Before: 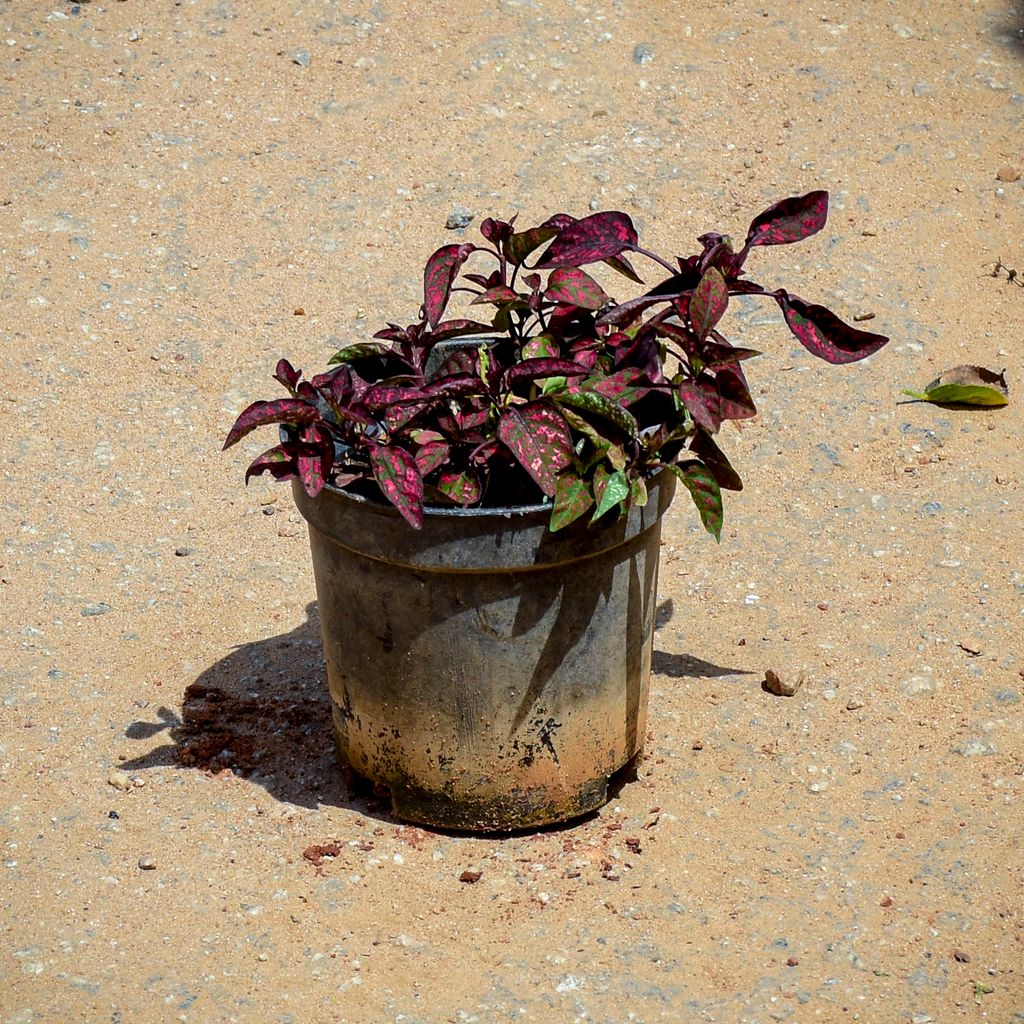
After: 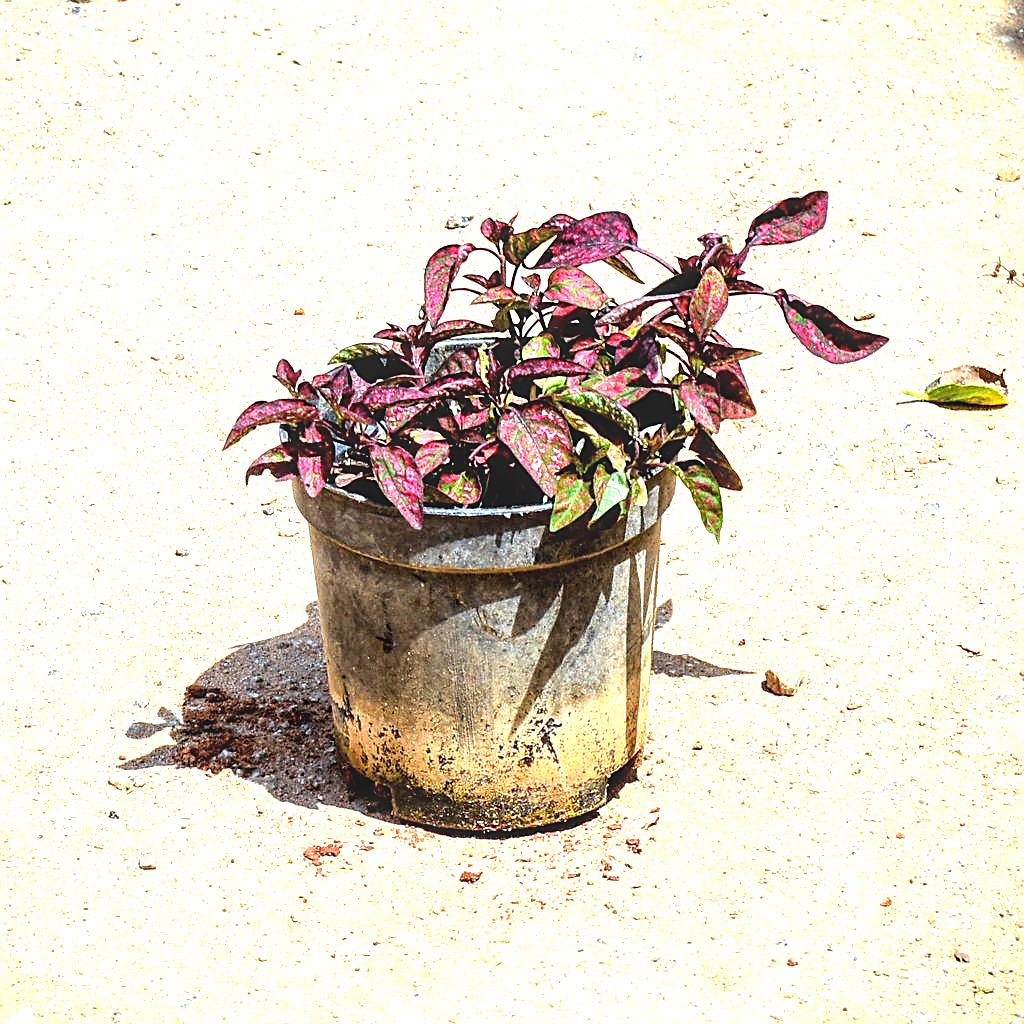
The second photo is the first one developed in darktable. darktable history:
tone equalizer: -8 EV -0.757 EV, -7 EV -0.717 EV, -6 EV -0.594 EV, -5 EV -0.409 EV, -3 EV 0.382 EV, -2 EV 0.6 EV, -1 EV 0.7 EV, +0 EV 0.756 EV
exposure: black level correction 0, exposure 1.099 EV, compensate exposure bias true, compensate highlight preservation false
sharpen: on, module defaults
local contrast: on, module defaults
